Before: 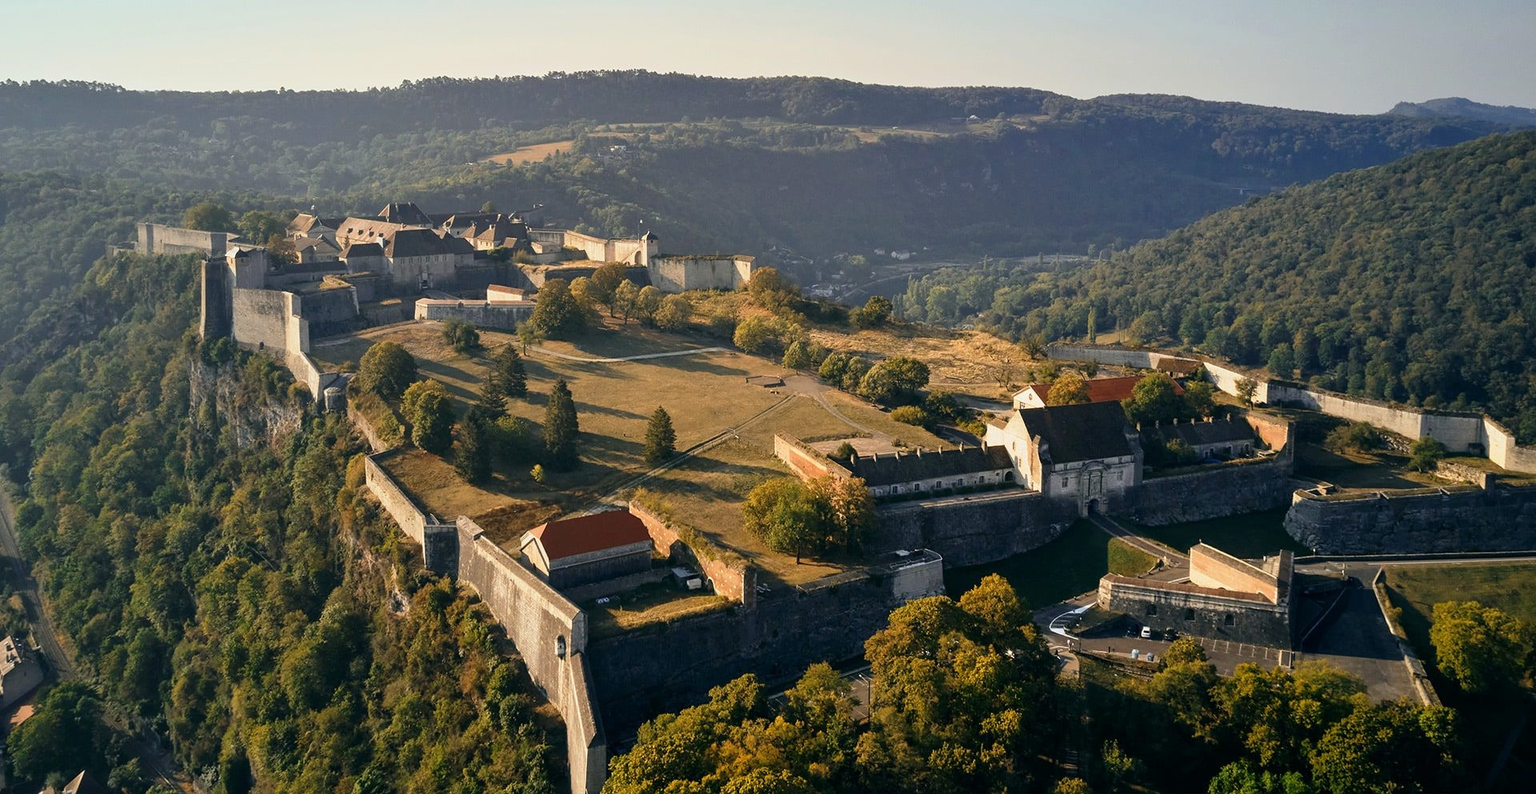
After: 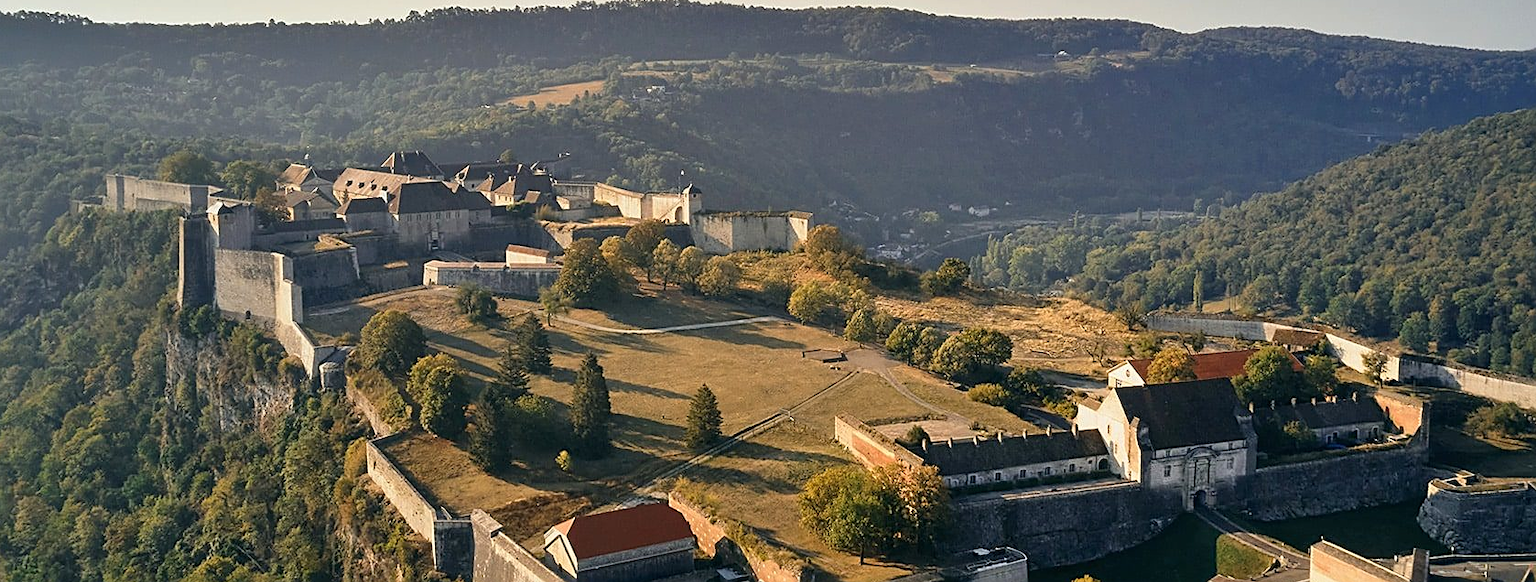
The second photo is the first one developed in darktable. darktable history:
sharpen: on, module defaults
shadows and highlights: radius 116.29, shadows 41.53, highlights -61.81, soften with gaussian
crop: left 2.956%, top 8.944%, right 9.62%, bottom 26.884%
